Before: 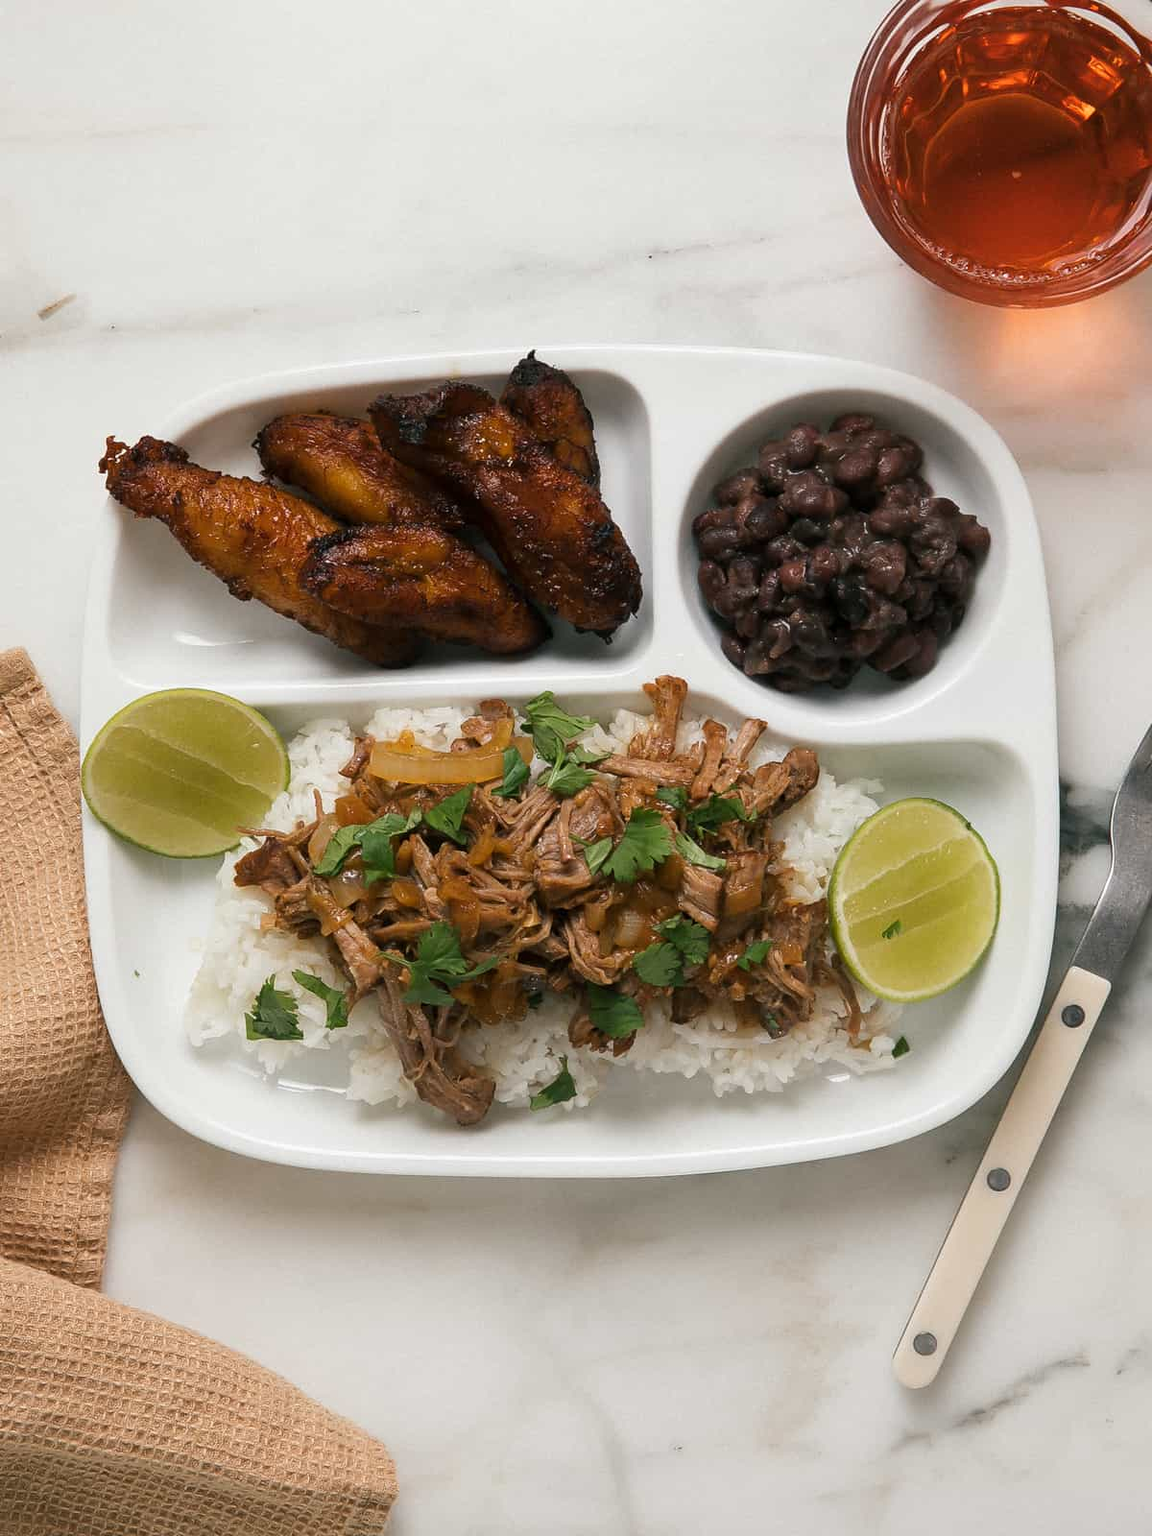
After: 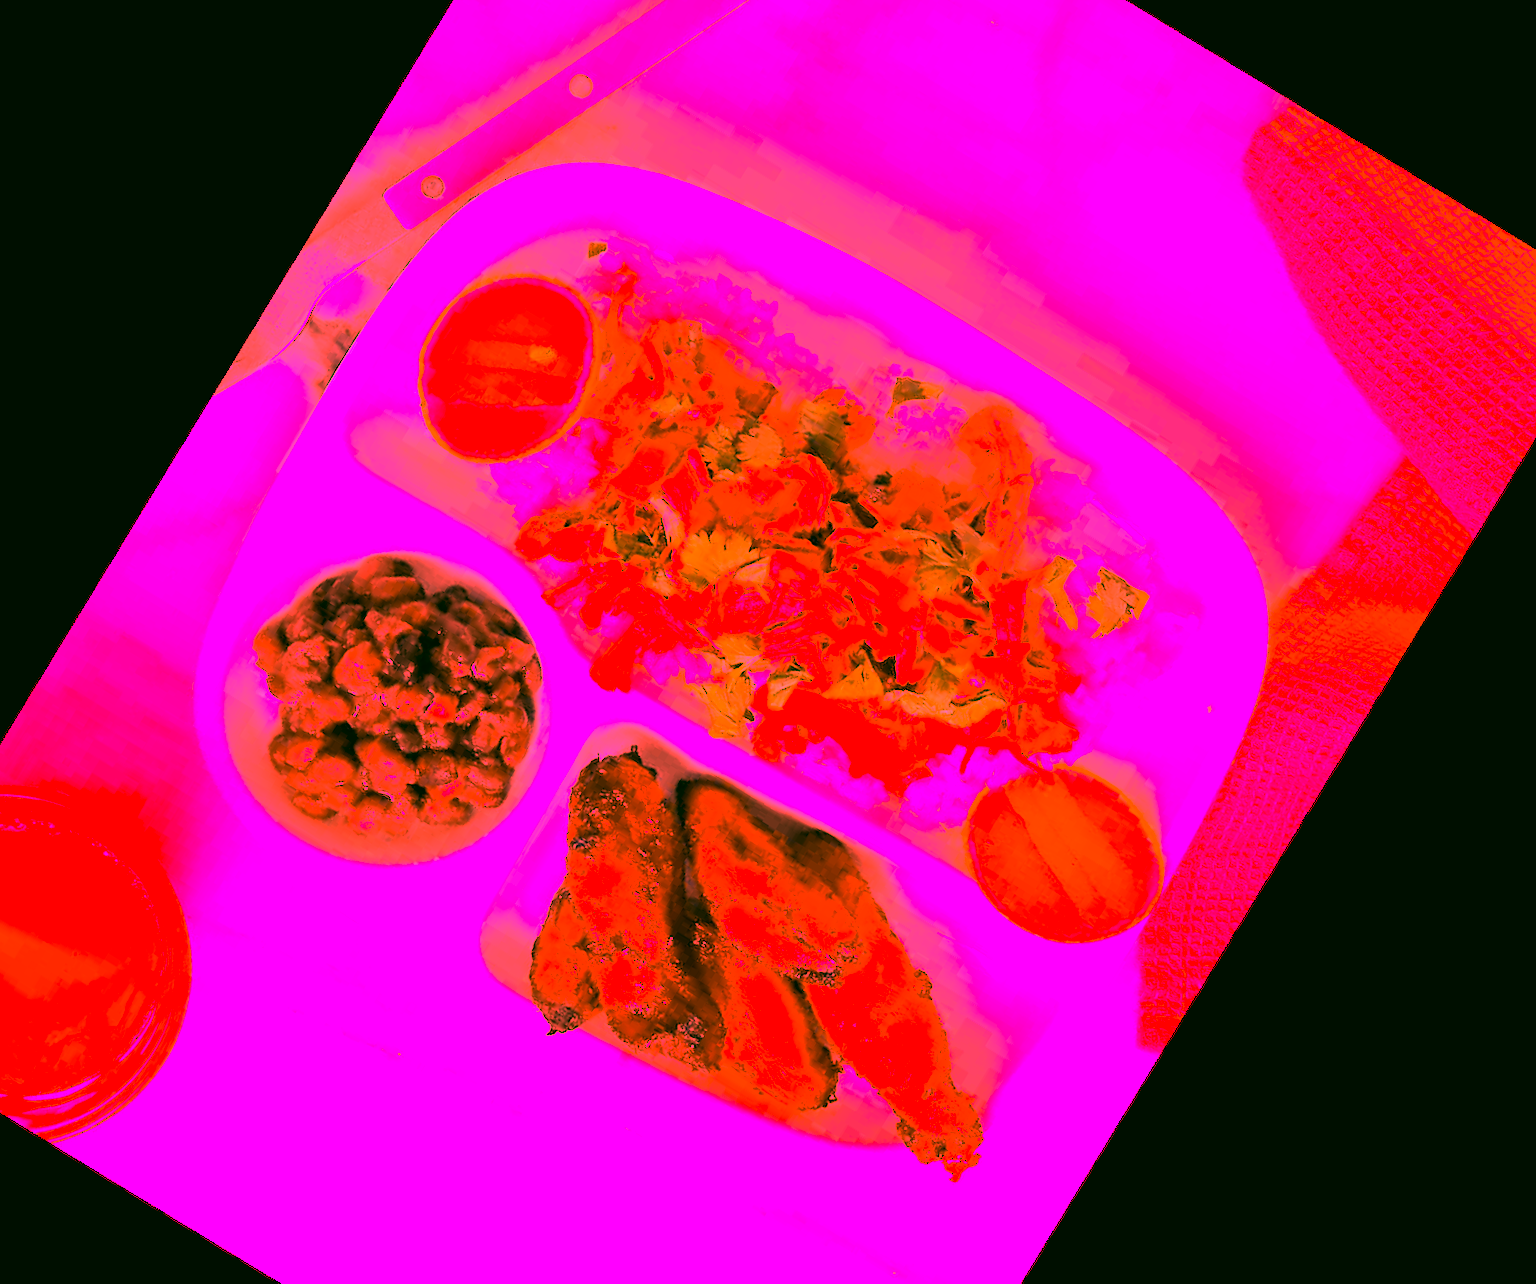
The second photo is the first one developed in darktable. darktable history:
white balance: red 4.26, blue 1.802
color correction: highlights a* 5.62, highlights b* 33.57, shadows a* -25.86, shadows b* 4.02
crop and rotate: angle 148.68°, left 9.111%, top 15.603%, right 4.588%, bottom 17.041%
